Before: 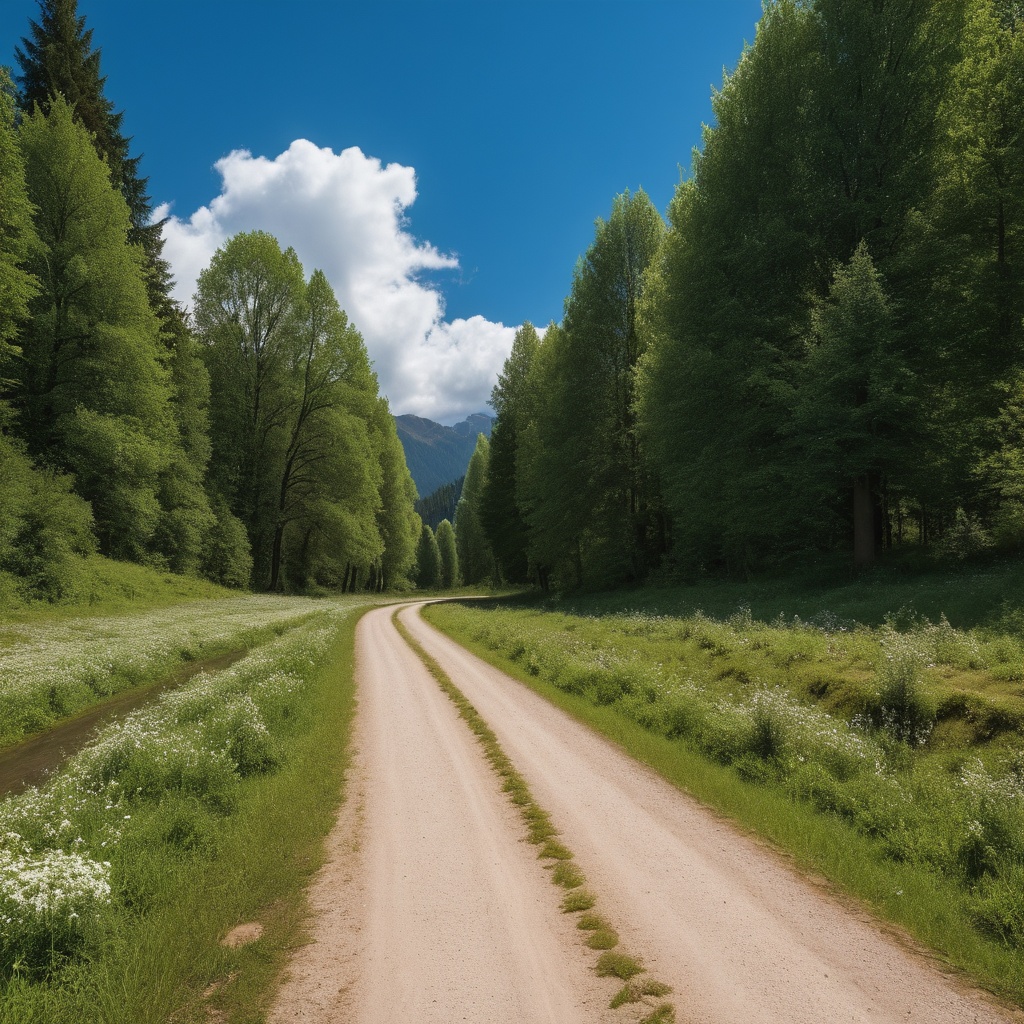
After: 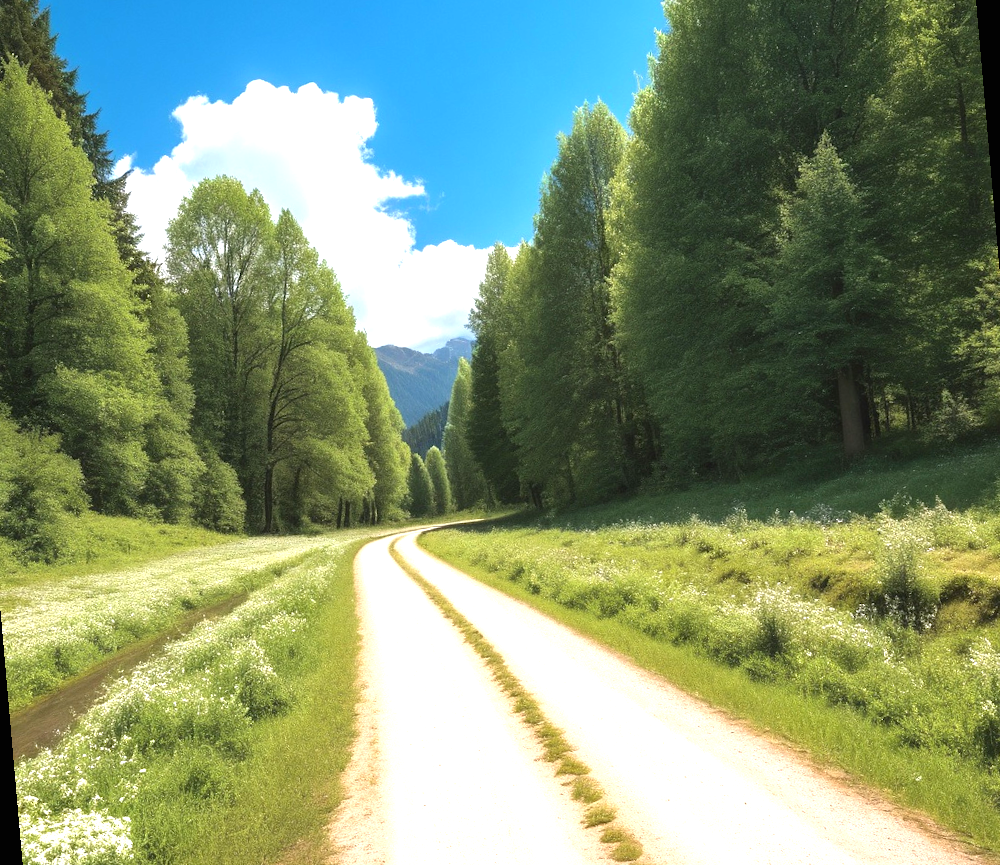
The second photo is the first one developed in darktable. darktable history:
rotate and perspective: rotation -5°, crop left 0.05, crop right 0.952, crop top 0.11, crop bottom 0.89
exposure: black level correction 0, exposure 1.45 EV, compensate exposure bias true, compensate highlight preservation false
